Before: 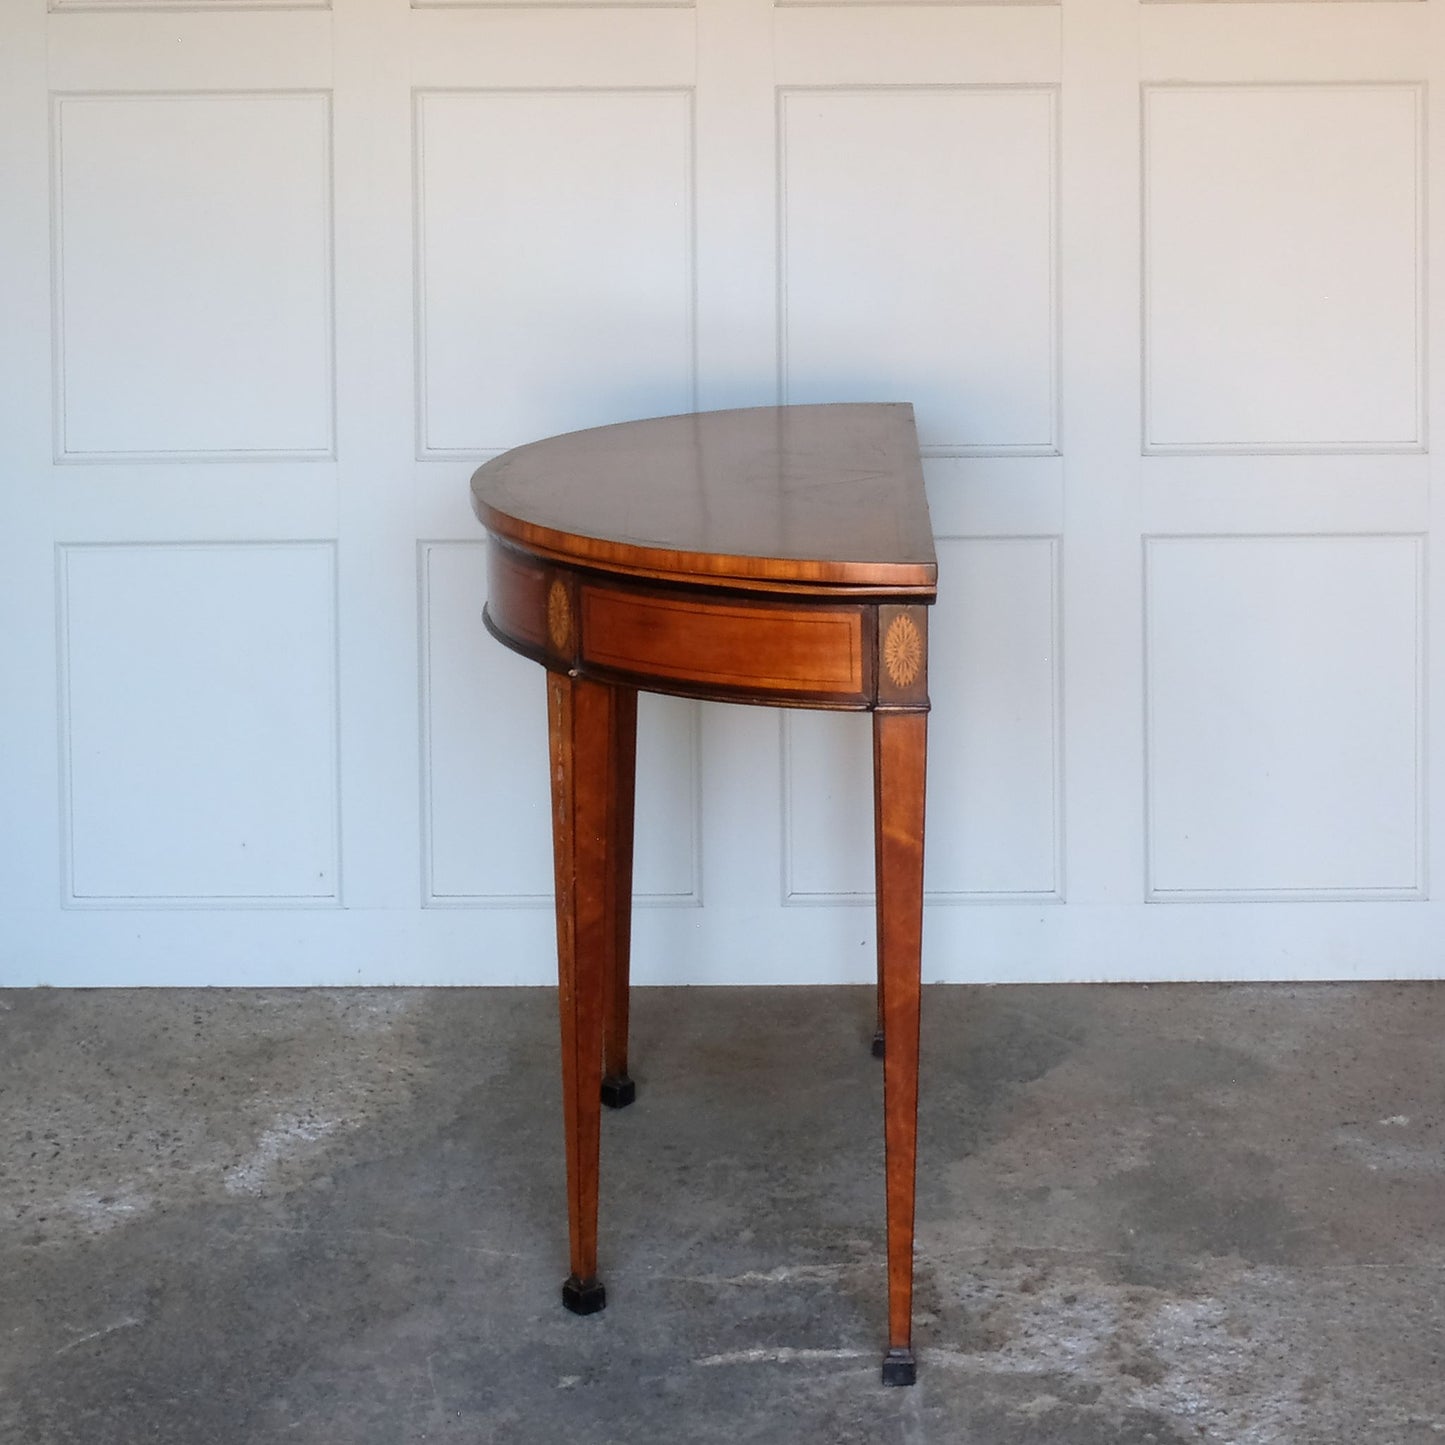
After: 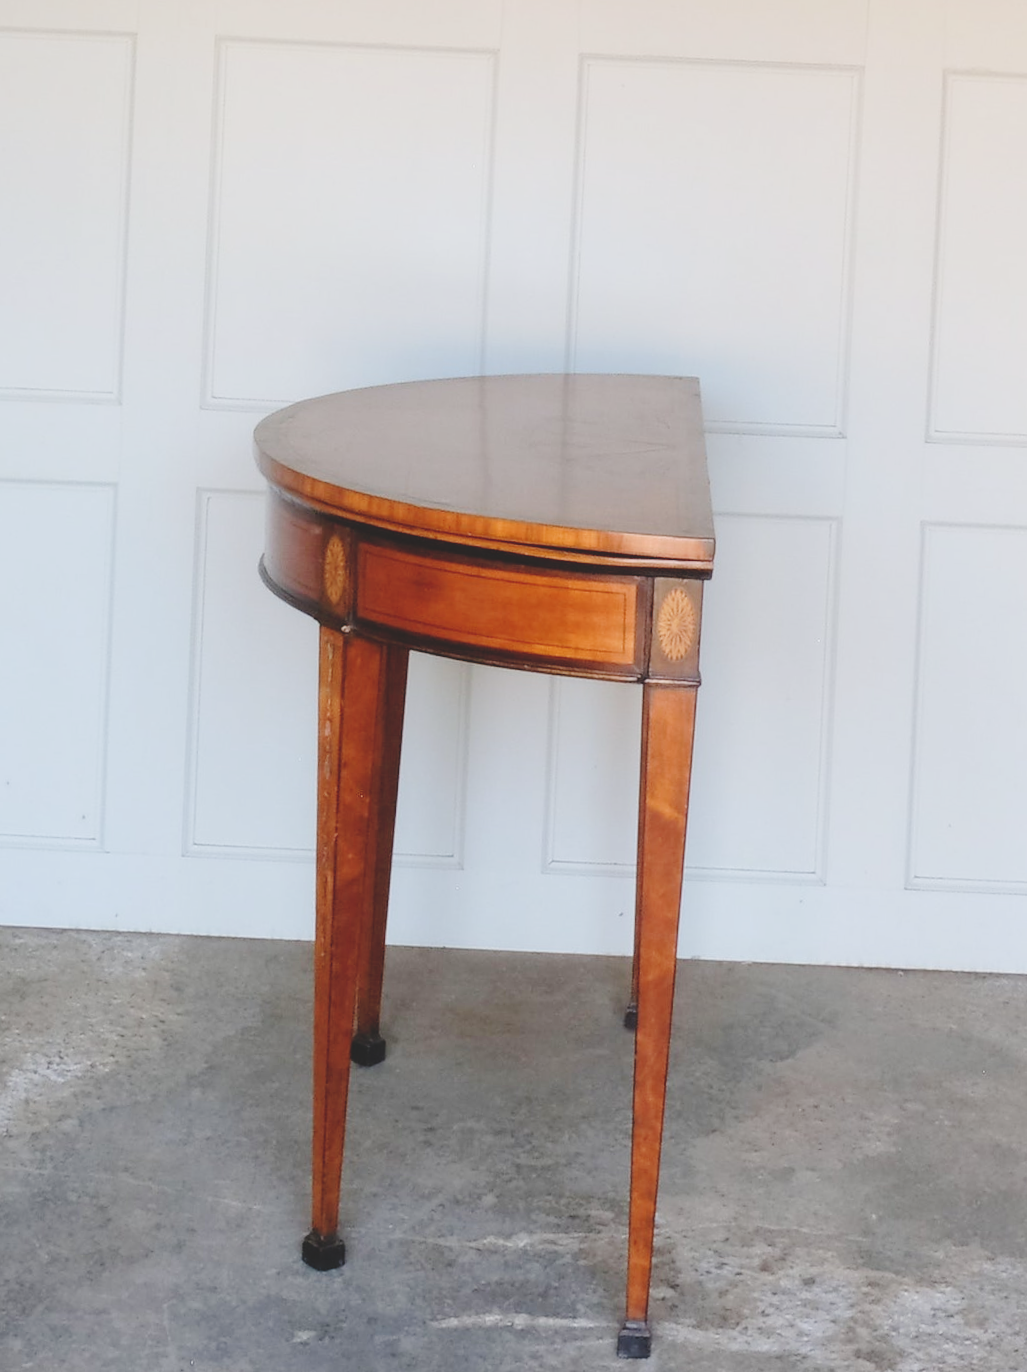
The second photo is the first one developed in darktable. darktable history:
crop and rotate: angle -3.06°, left 14.174%, top 0.037%, right 11.053%, bottom 0.044%
tone curve: curves: ch0 [(0, 0) (0.003, 0.112) (0.011, 0.115) (0.025, 0.111) (0.044, 0.114) (0.069, 0.126) (0.1, 0.144) (0.136, 0.164) (0.177, 0.196) (0.224, 0.249) (0.277, 0.316) (0.335, 0.401) (0.399, 0.487) (0.468, 0.571) (0.543, 0.647) (0.623, 0.728) (0.709, 0.795) (0.801, 0.866) (0.898, 0.933) (1, 1)], preserve colors none
contrast brightness saturation: contrast -0.145, brightness 0.054, saturation -0.123
